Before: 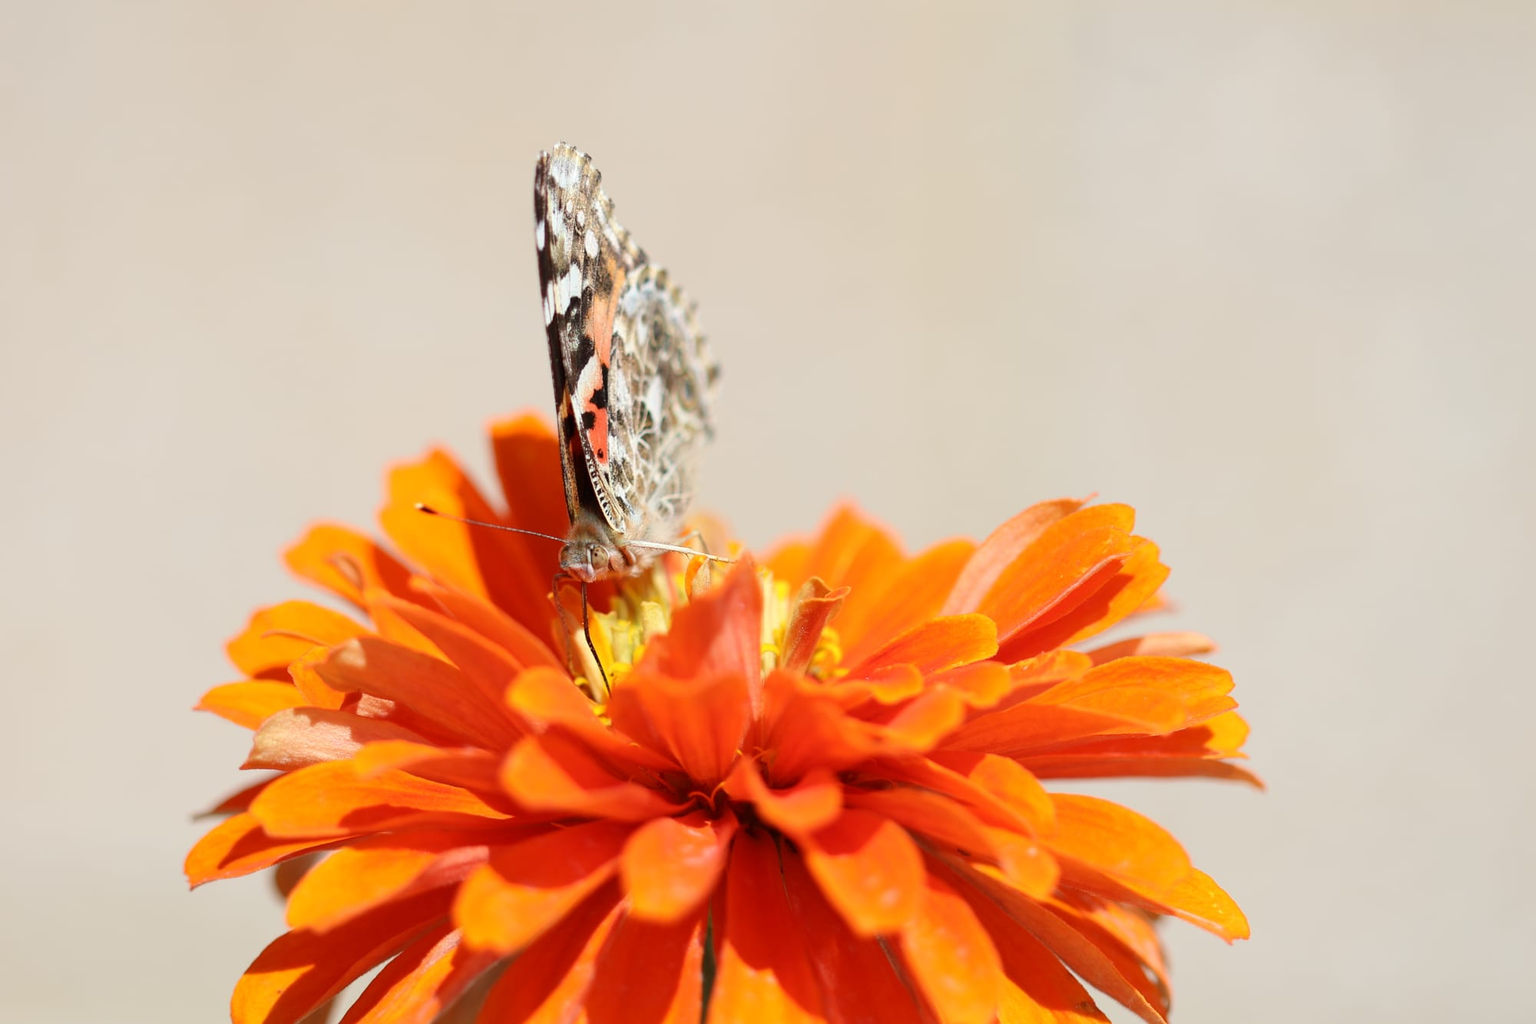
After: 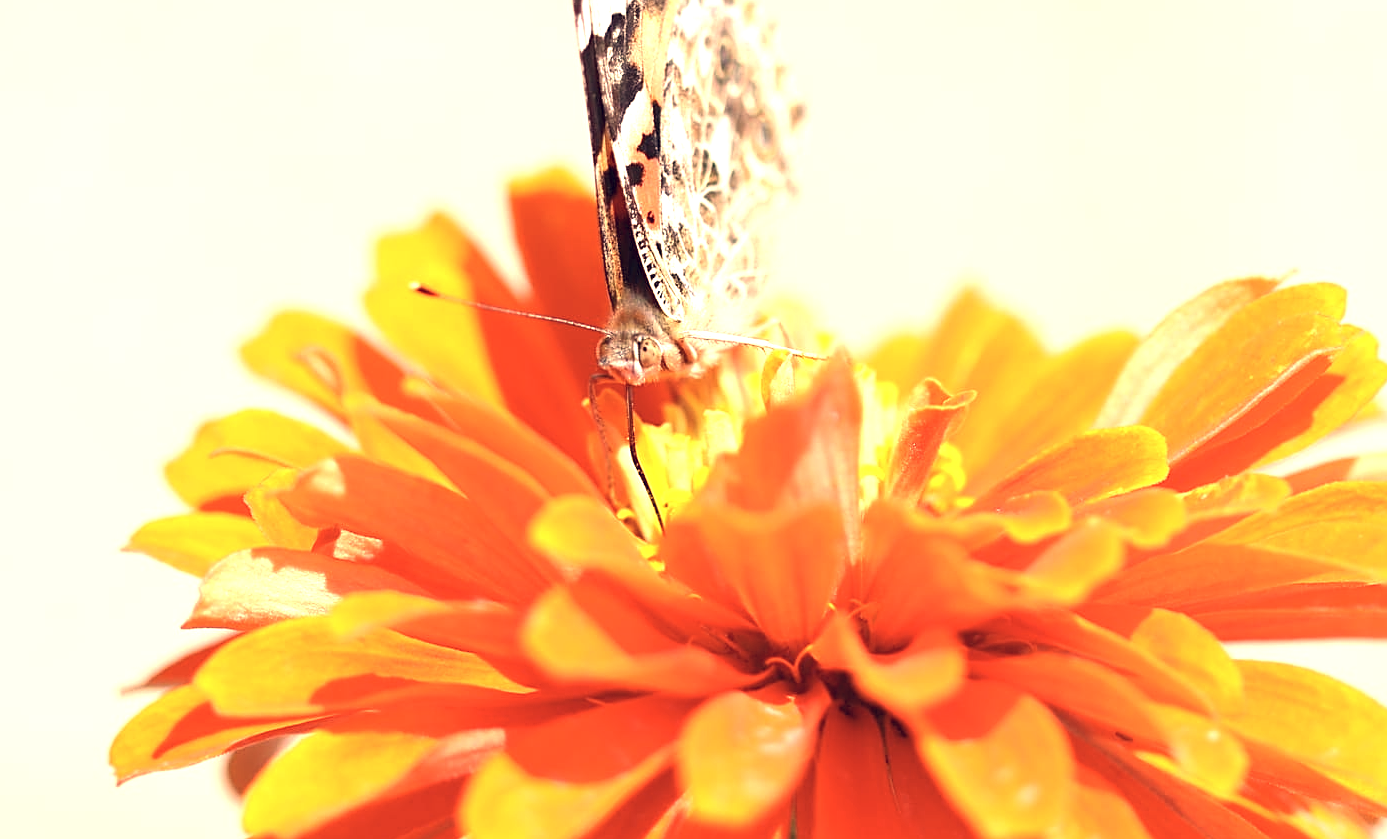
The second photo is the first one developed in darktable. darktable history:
crop: left 6.559%, top 28.019%, right 24.09%, bottom 9.037%
base curve: preserve colors none
exposure: black level correction 0, exposure 1.2 EV, compensate highlight preservation false
sharpen: on, module defaults
color correction: highlights a* 20.24, highlights b* 27.03, shadows a* 3.28, shadows b* -17.93, saturation 0.736
